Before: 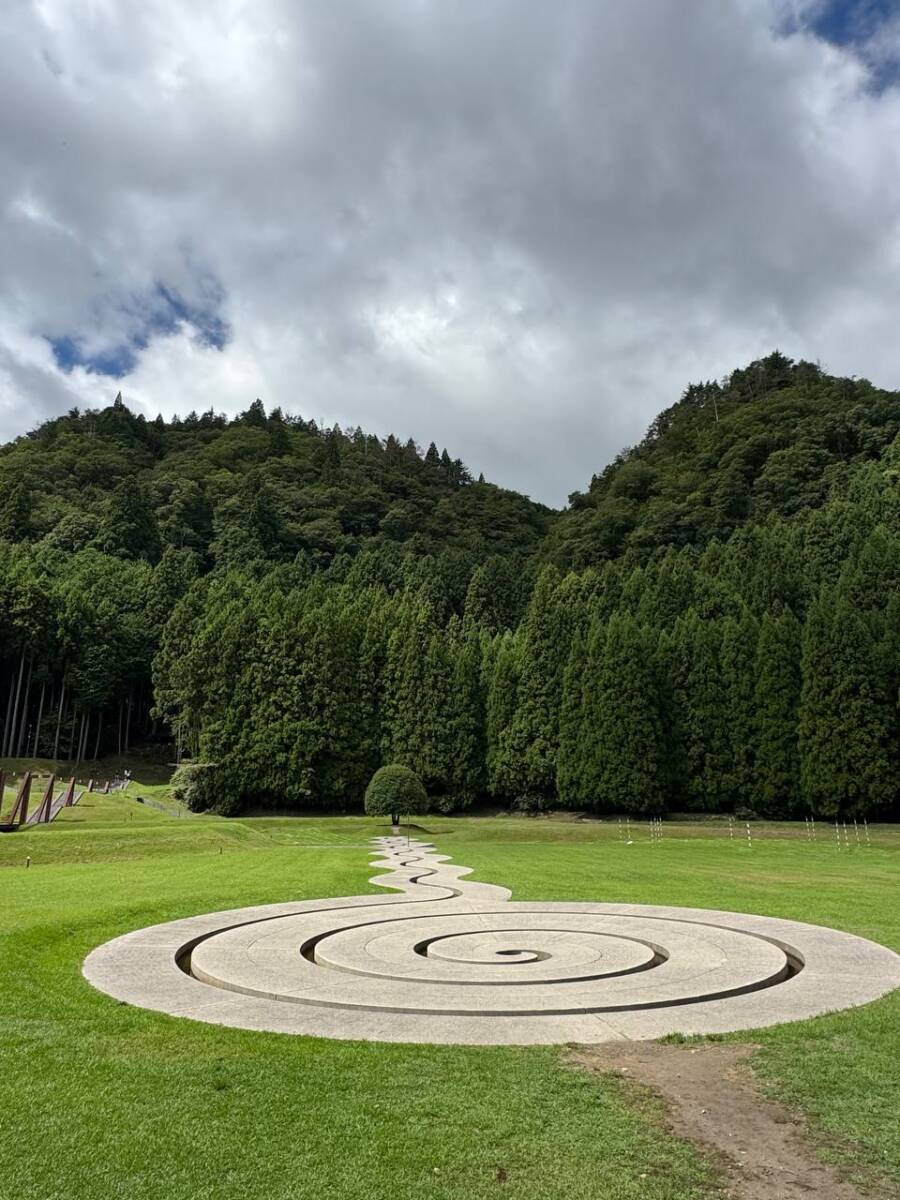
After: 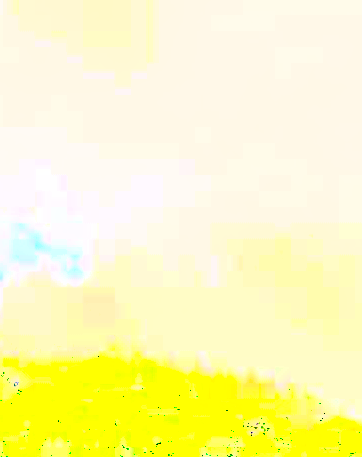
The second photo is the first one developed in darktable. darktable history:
exposure: exposure 7.918 EV, compensate highlight preservation false
crop: left 15.75%, top 5.452%, right 43.964%, bottom 56.432%
shadows and highlights: radius 46.87, white point adjustment 6.48, compress 79.98%, soften with gaussian
color correction: highlights a* 10.97, highlights b* 30.29, shadows a* 2.84, shadows b* 17.65, saturation 1.75
local contrast: mode bilateral grid, contrast 69, coarseness 76, detail 181%, midtone range 0.2
